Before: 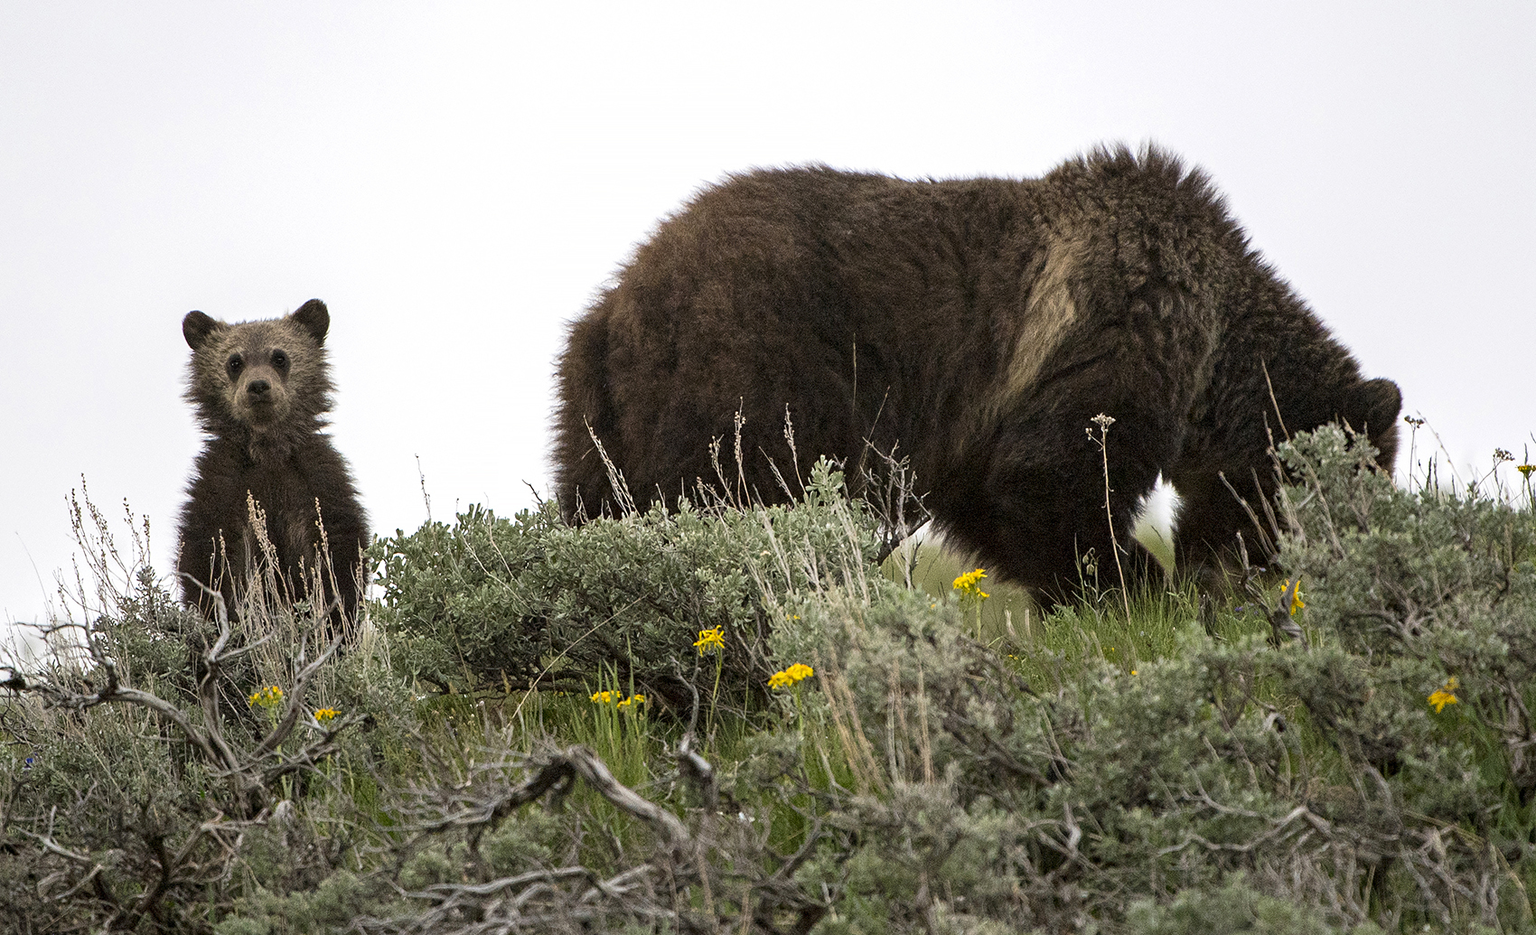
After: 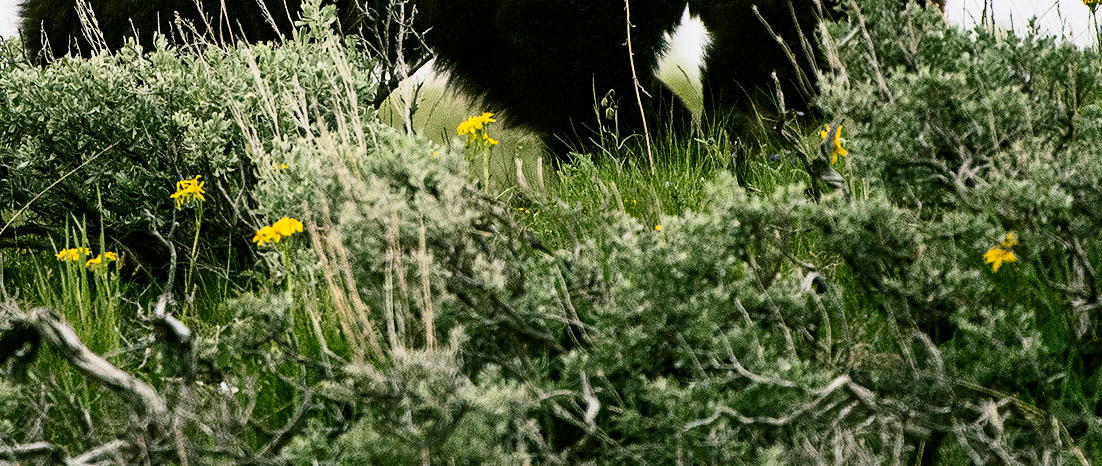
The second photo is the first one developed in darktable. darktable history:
filmic rgb: black relative exposure -7.73 EV, white relative exposure 4.38 EV, hardness 3.76, latitude 38.37%, contrast 0.973, highlights saturation mix 9.65%, shadows ↔ highlights balance 4.52%
contrast brightness saturation: contrast 0.411, brightness 0.103, saturation 0.207
color balance rgb: shadows lift › chroma 11.362%, shadows lift › hue 131.94°, perceptual saturation grading › global saturation 0.422%, global vibrance 20%
crop and rotate: left 35.151%, top 50.015%, bottom 4.892%
